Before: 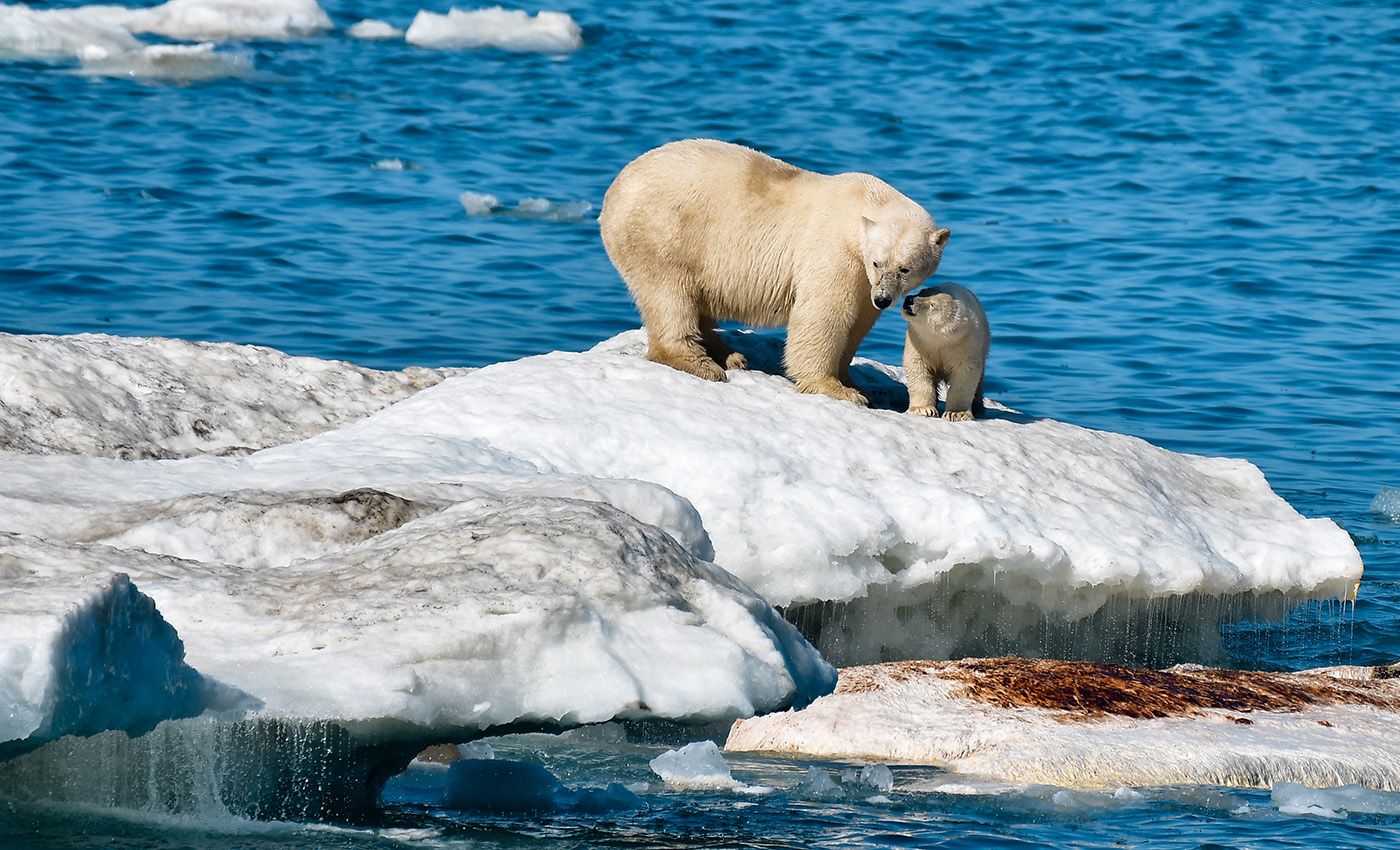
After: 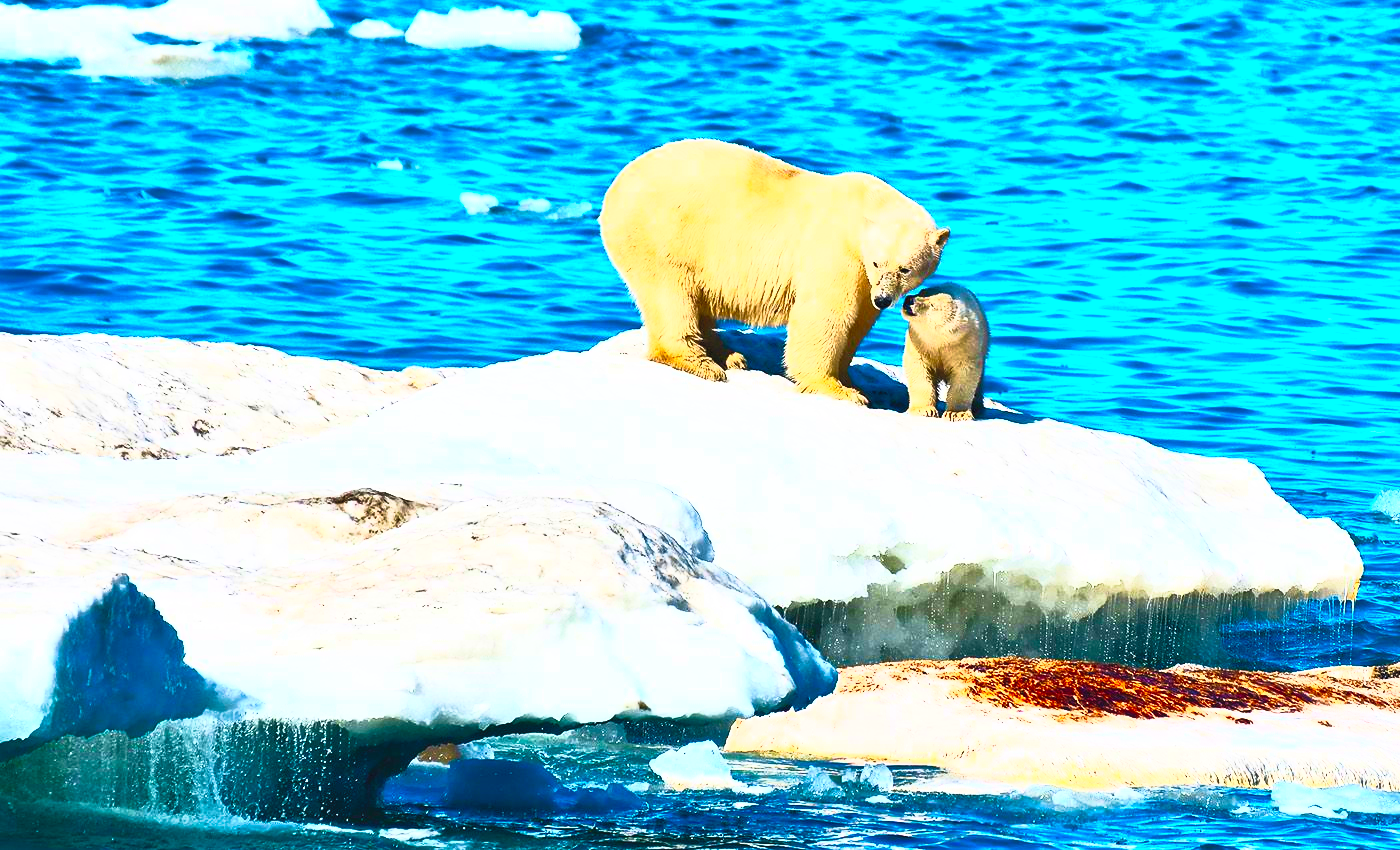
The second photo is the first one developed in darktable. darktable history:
contrast brightness saturation: contrast 1, brightness 1, saturation 1
velvia: strength 45%
color balance: output saturation 120%
